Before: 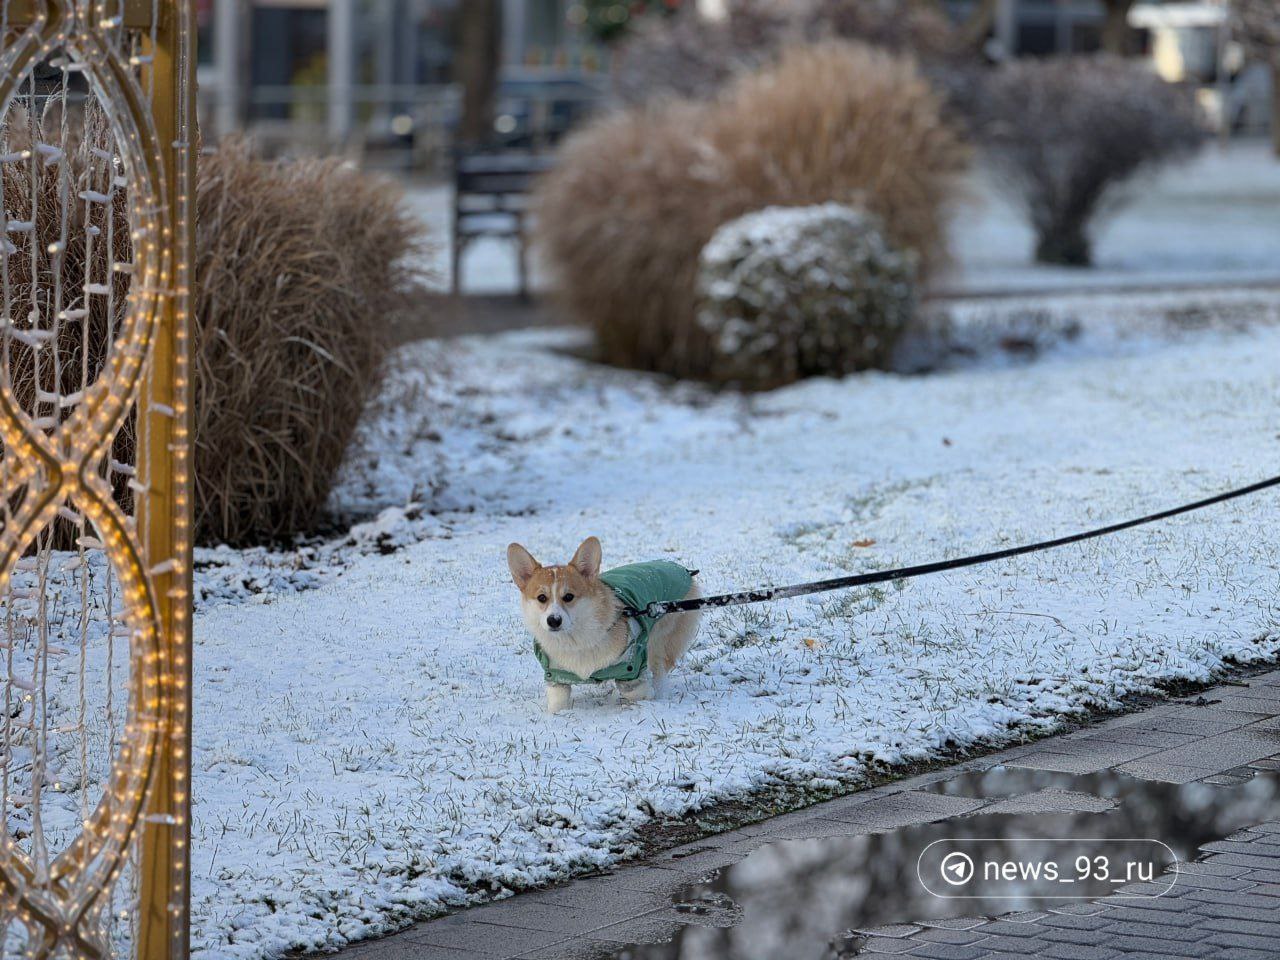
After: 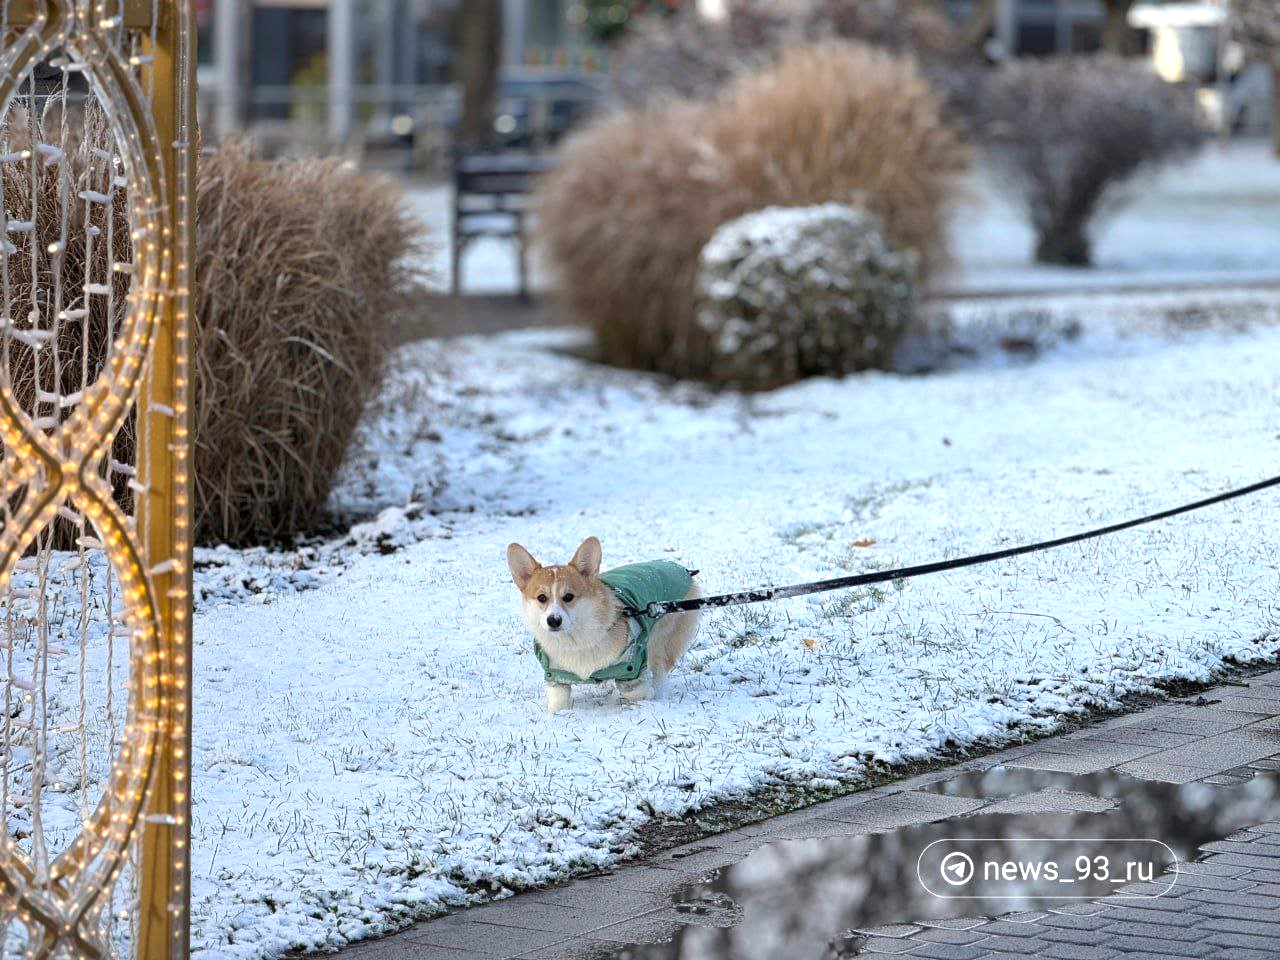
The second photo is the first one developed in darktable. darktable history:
exposure: exposure 0.642 EV, compensate exposure bias true, compensate highlight preservation false
